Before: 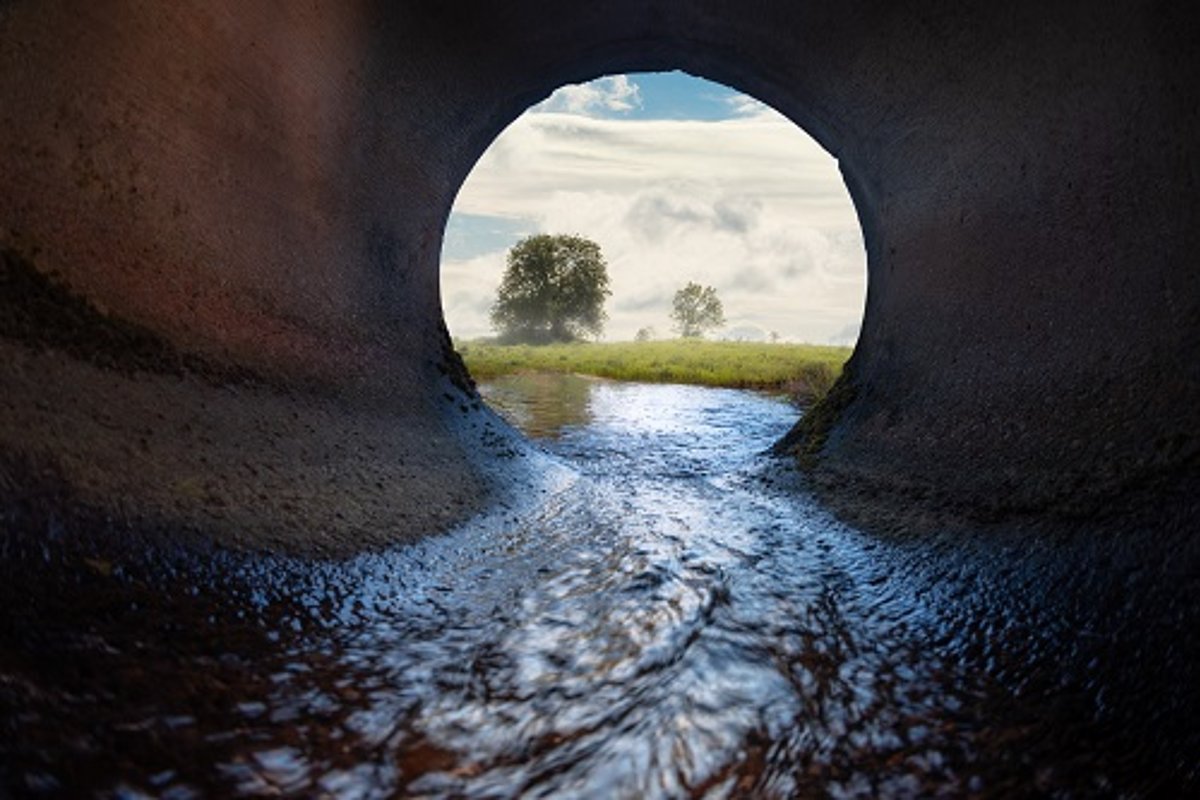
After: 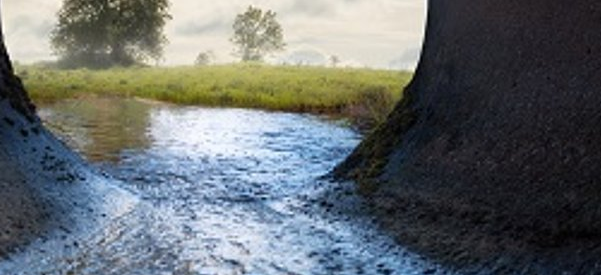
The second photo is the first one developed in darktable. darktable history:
crop: left 36.674%, top 34.512%, right 13.164%, bottom 31.07%
